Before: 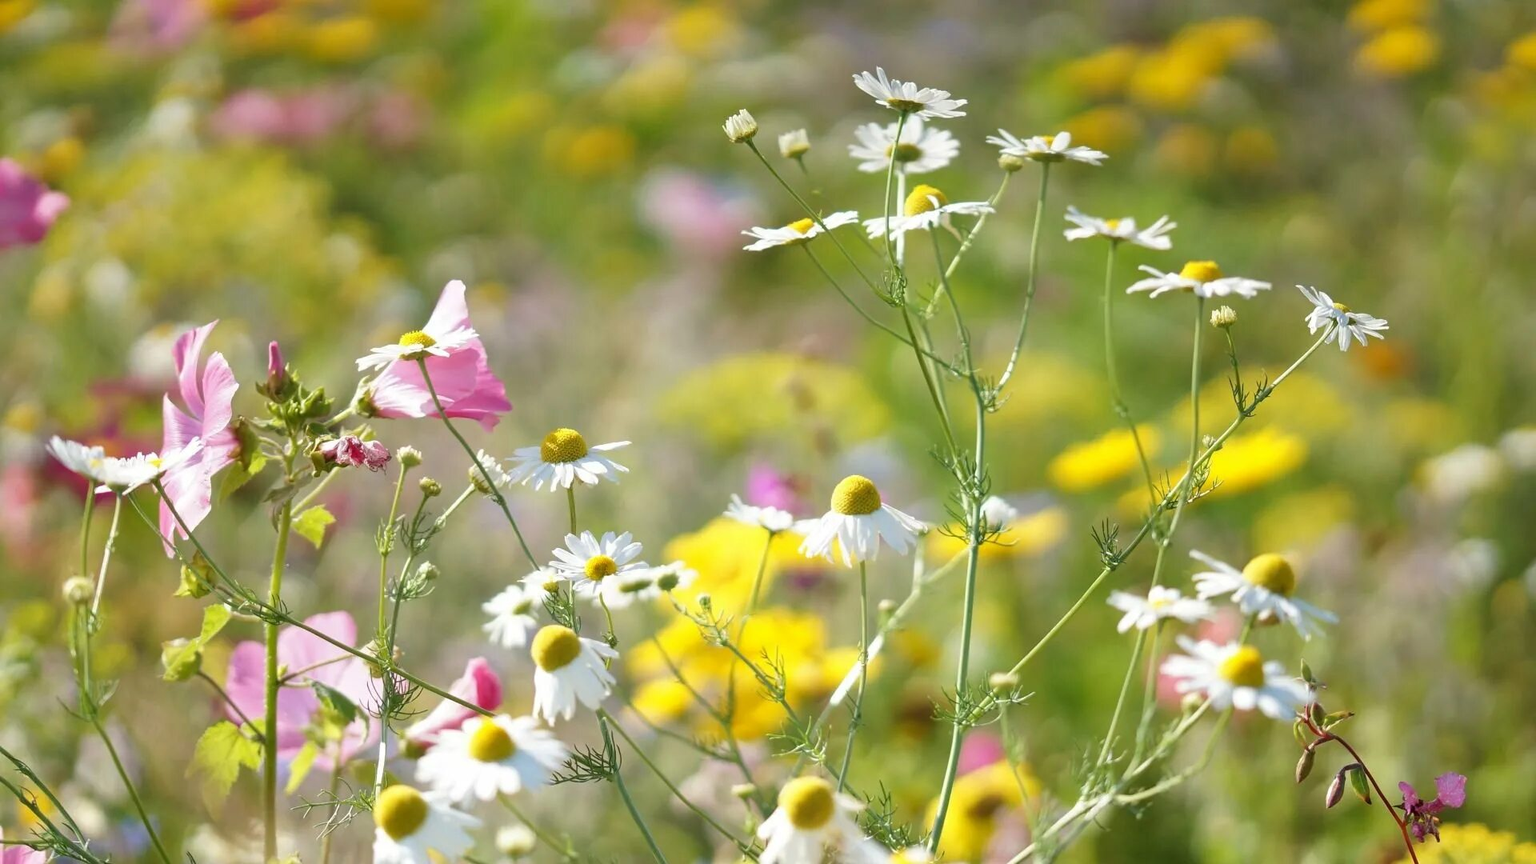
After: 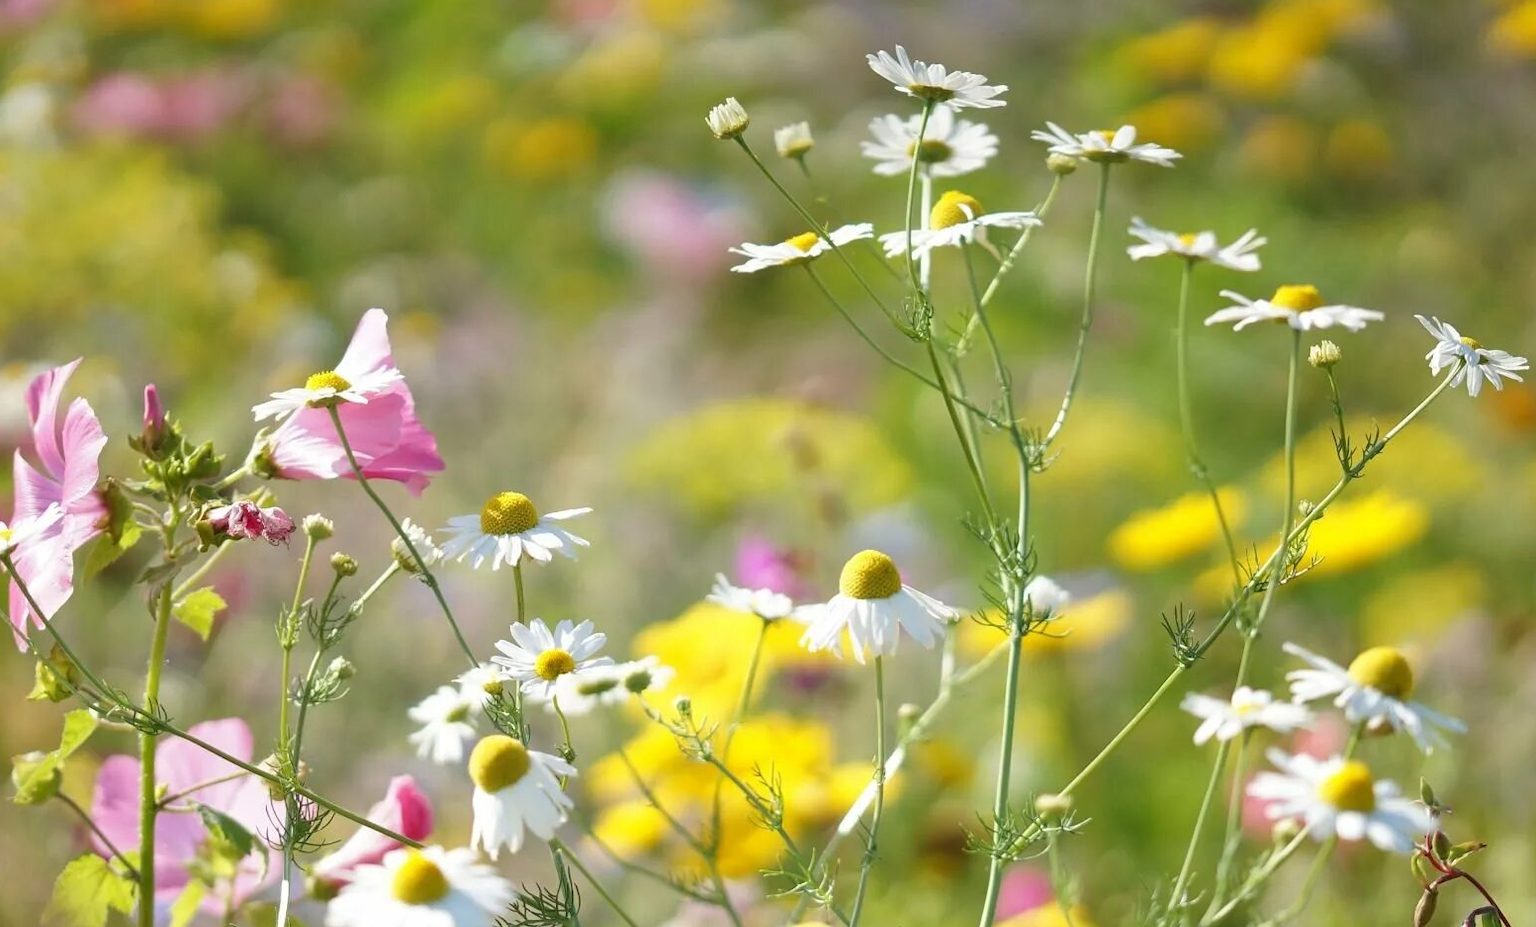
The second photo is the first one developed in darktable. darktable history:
crop: left 9.906%, top 3.599%, right 9.171%, bottom 9.502%
